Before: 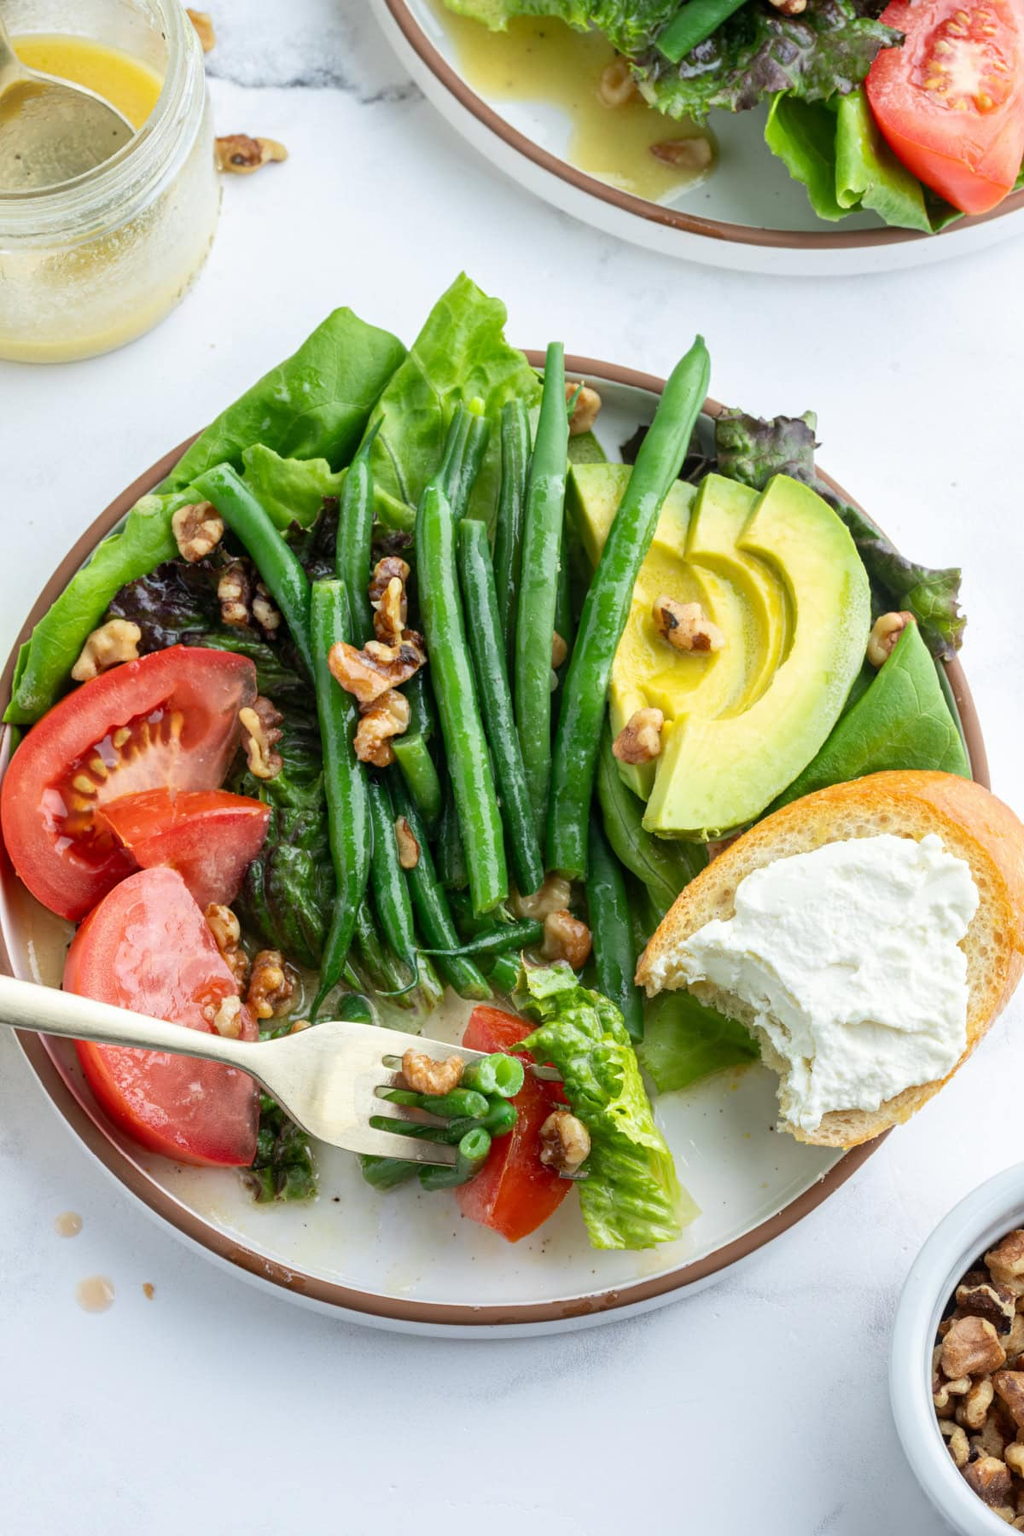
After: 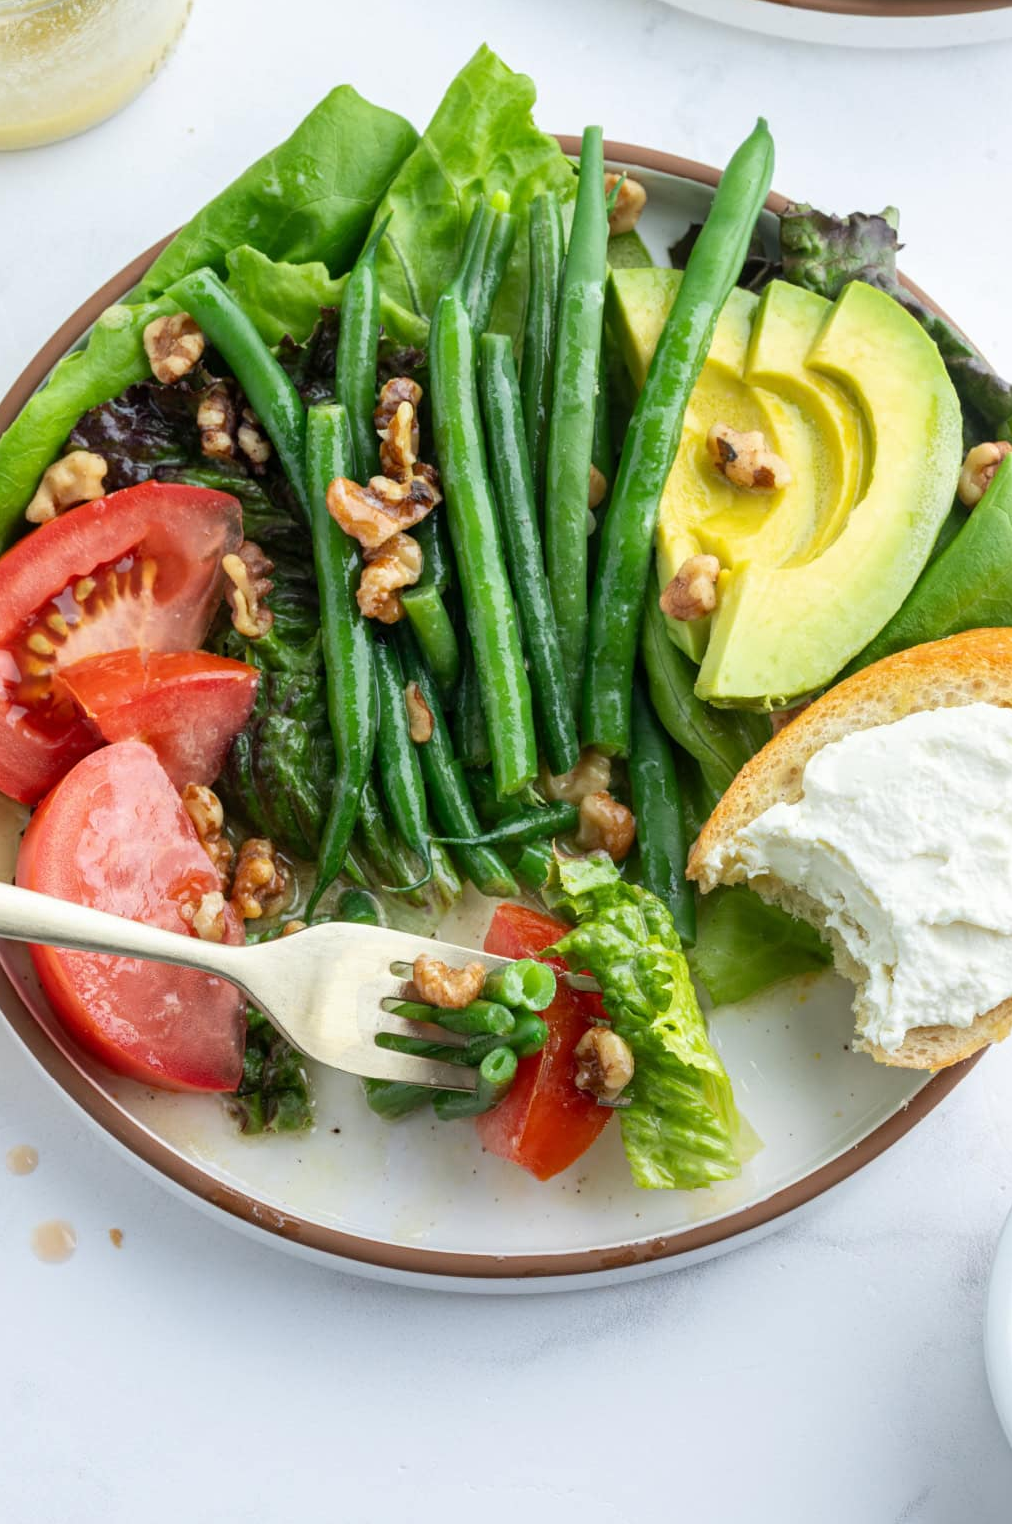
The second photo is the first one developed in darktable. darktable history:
crop and rotate: left 4.888%, top 15.323%, right 10.713%
